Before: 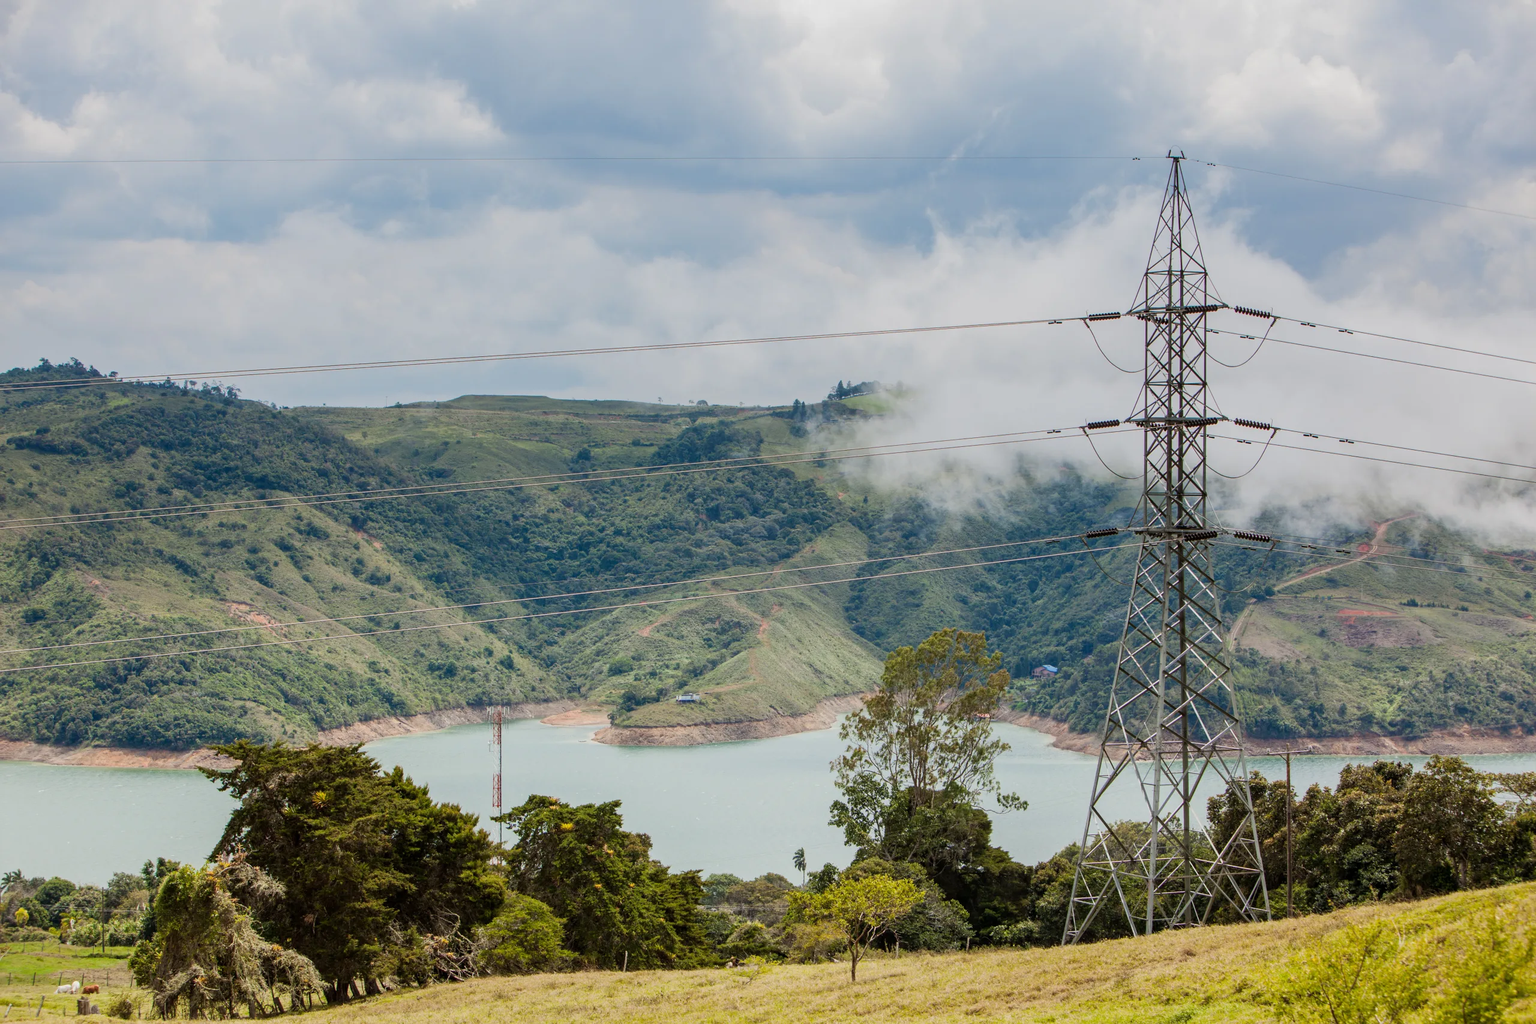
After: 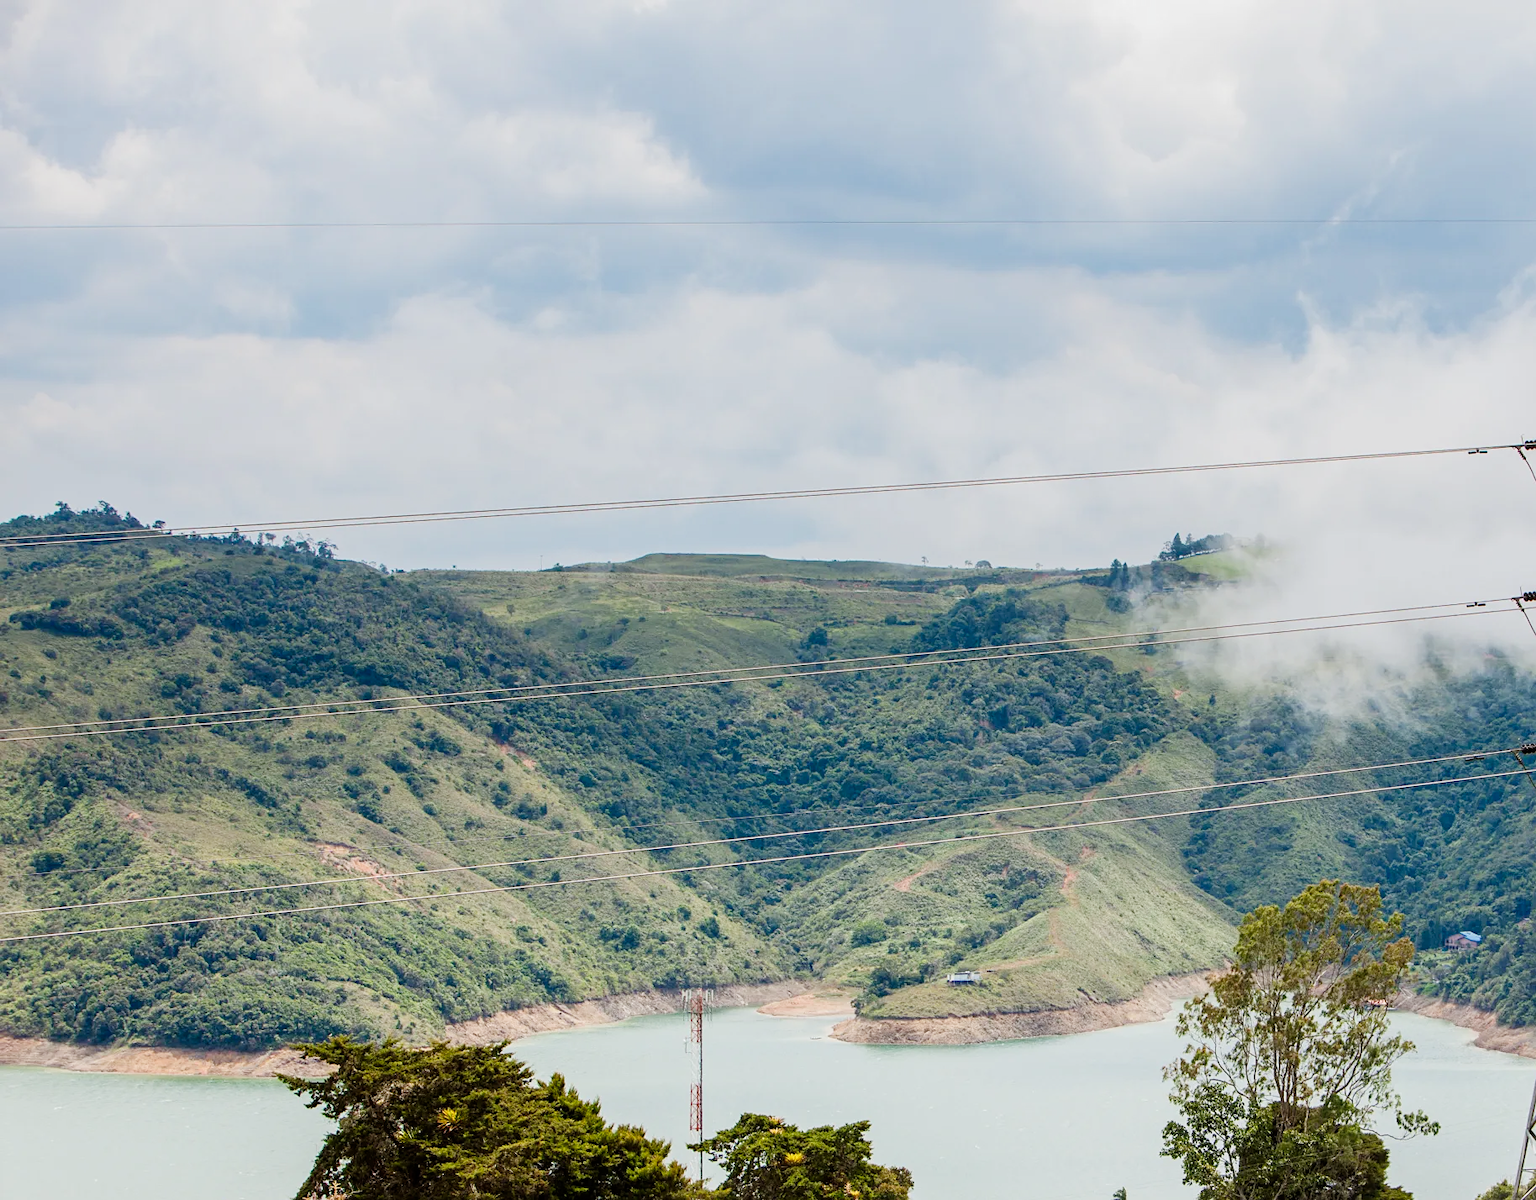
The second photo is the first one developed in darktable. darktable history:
crop: right 28.558%, bottom 16.272%
tone curve: curves: ch0 [(0, 0) (0.004, 0.001) (0.133, 0.112) (0.325, 0.362) (0.832, 0.893) (1, 1)], preserve colors none
sharpen: amount 0.212
